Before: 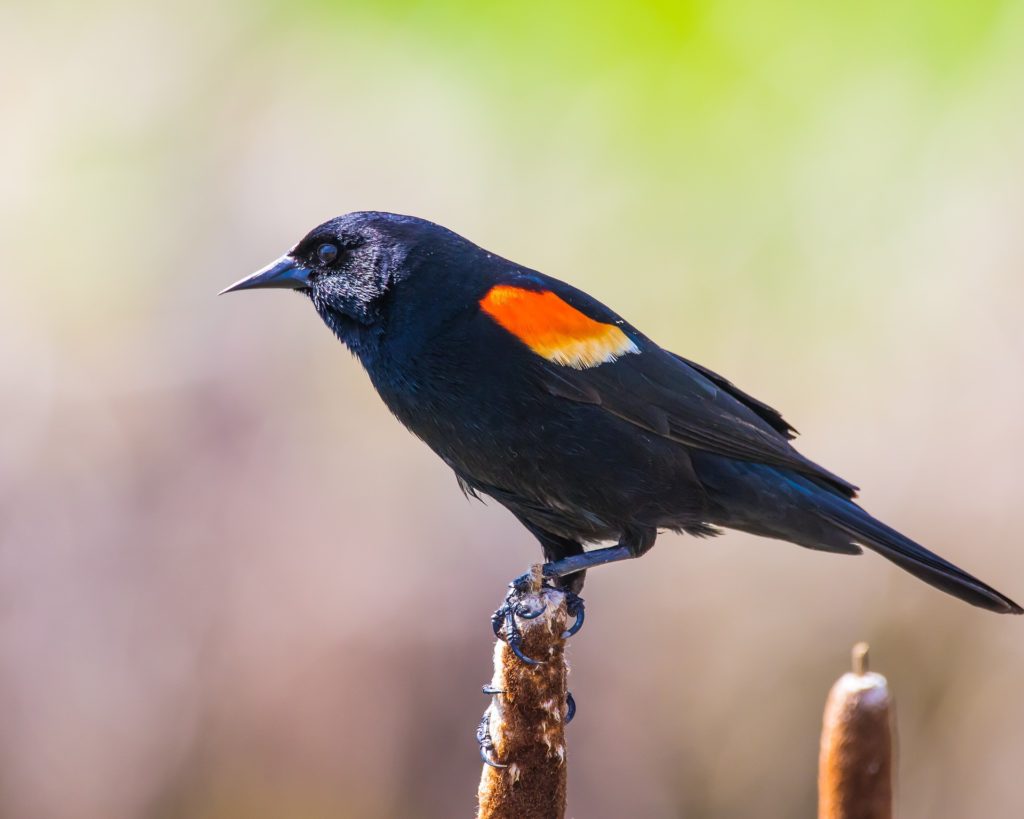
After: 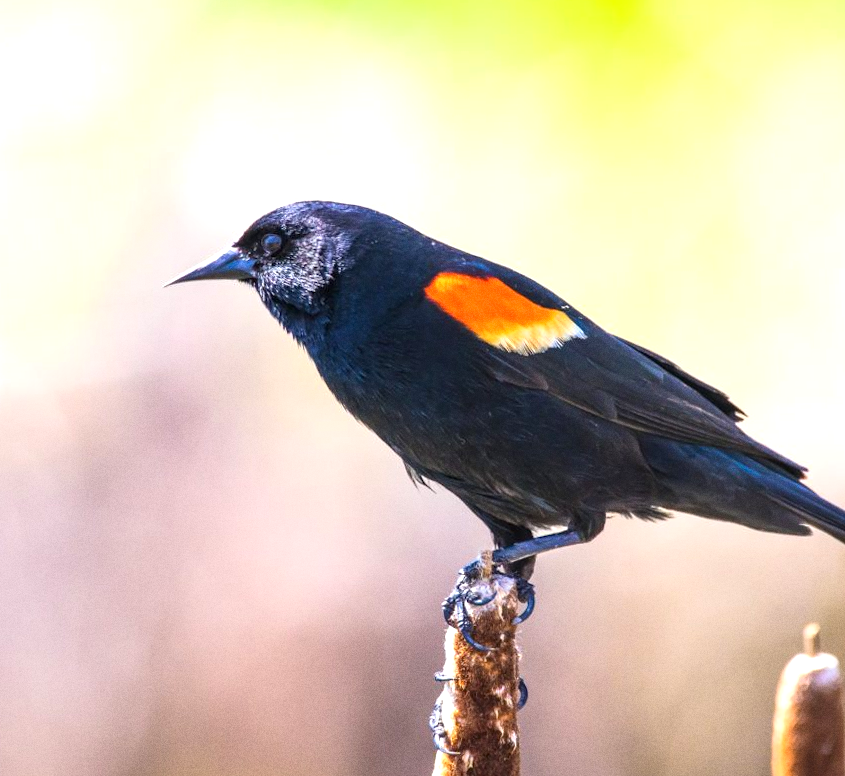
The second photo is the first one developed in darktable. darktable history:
exposure: exposure 0.722 EV, compensate highlight preservation false
local contrast: highlights 100%, shadows 100%, detail 120%, midtone range 0.2
grain: on, module defaults
crop and rotate: angle 1°, left 4.281%, top 0.642%, right 11.383%, bottom 2.486%
